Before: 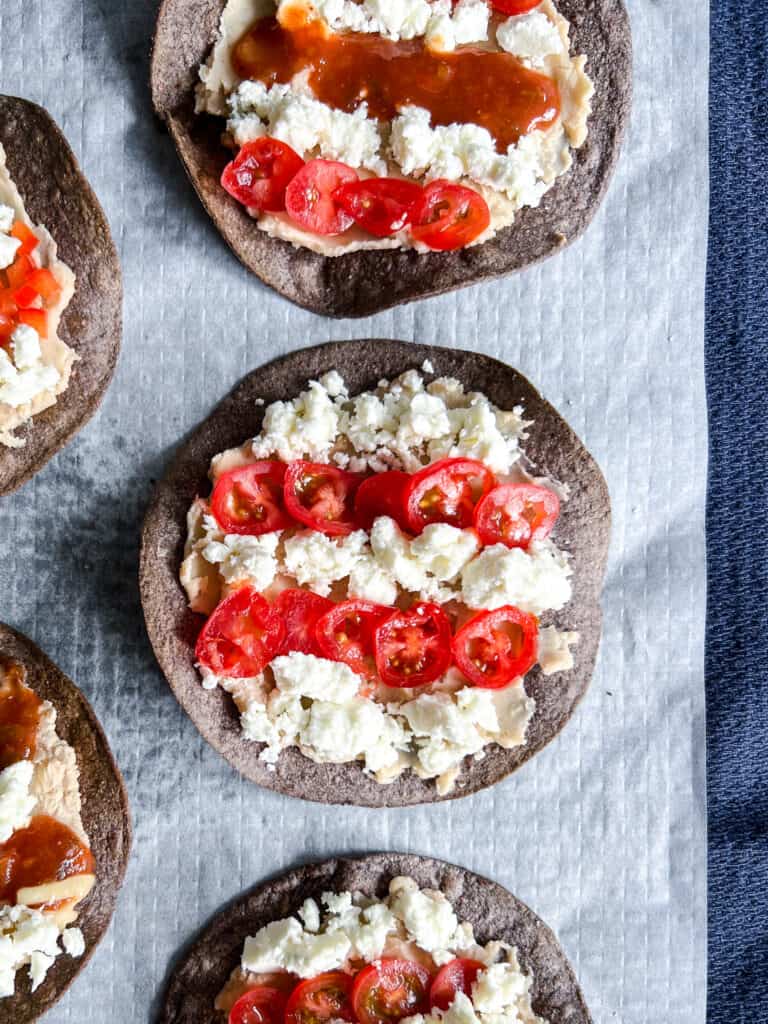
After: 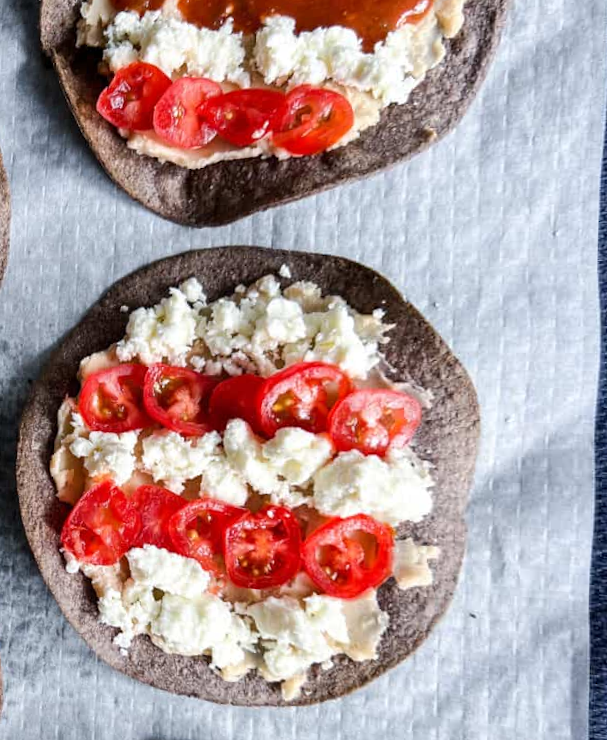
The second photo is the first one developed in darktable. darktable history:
crop: left 11.225%, top 5.381%, right 9.565%, bottom 10.314%
rotate and perspective: rotation 1.69°, lens shift (vertical) -0.023, lens shift (horizontal) -0.291, crop left 0.025, crop right 0.988, crop top 0.092, crop bottom 0.842
